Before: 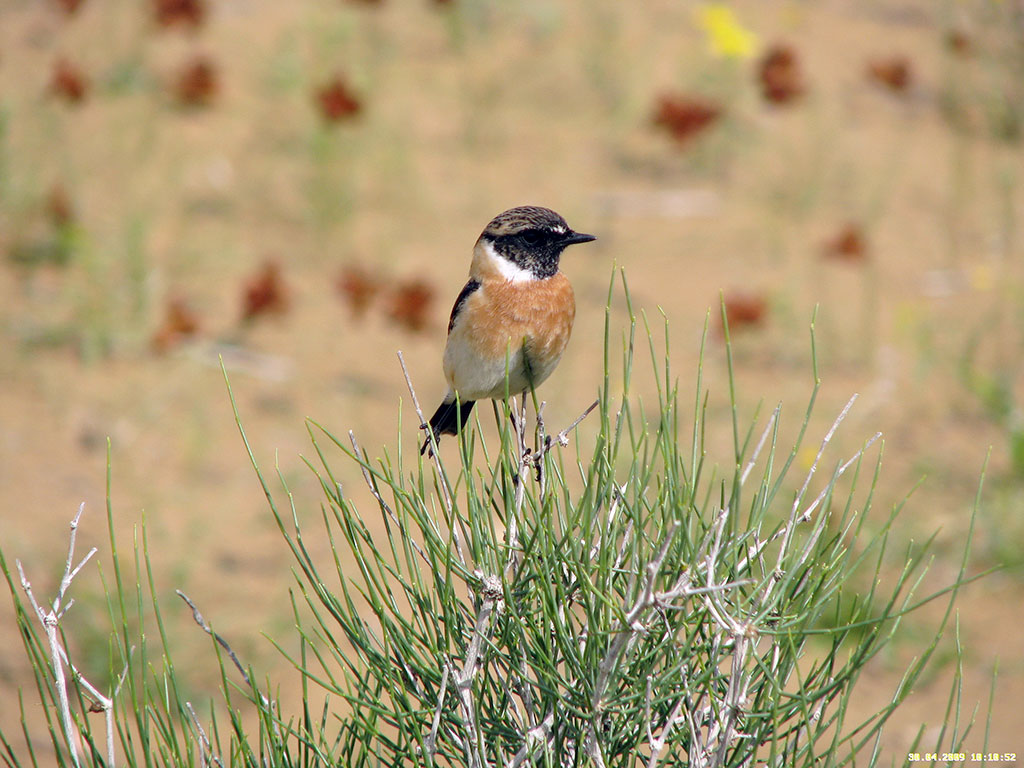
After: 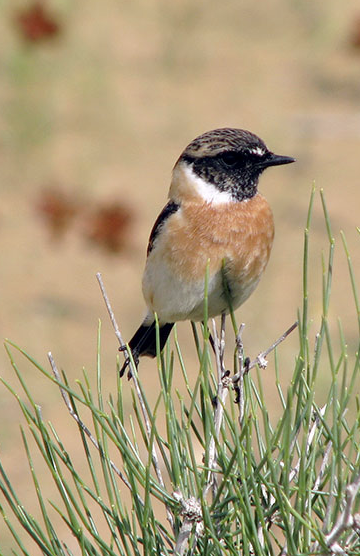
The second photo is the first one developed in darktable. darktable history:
crop and rotate: left 29.476%, top 10.214%, right 35.32%, bottom 17.333%
color correction: saturation 0.85
